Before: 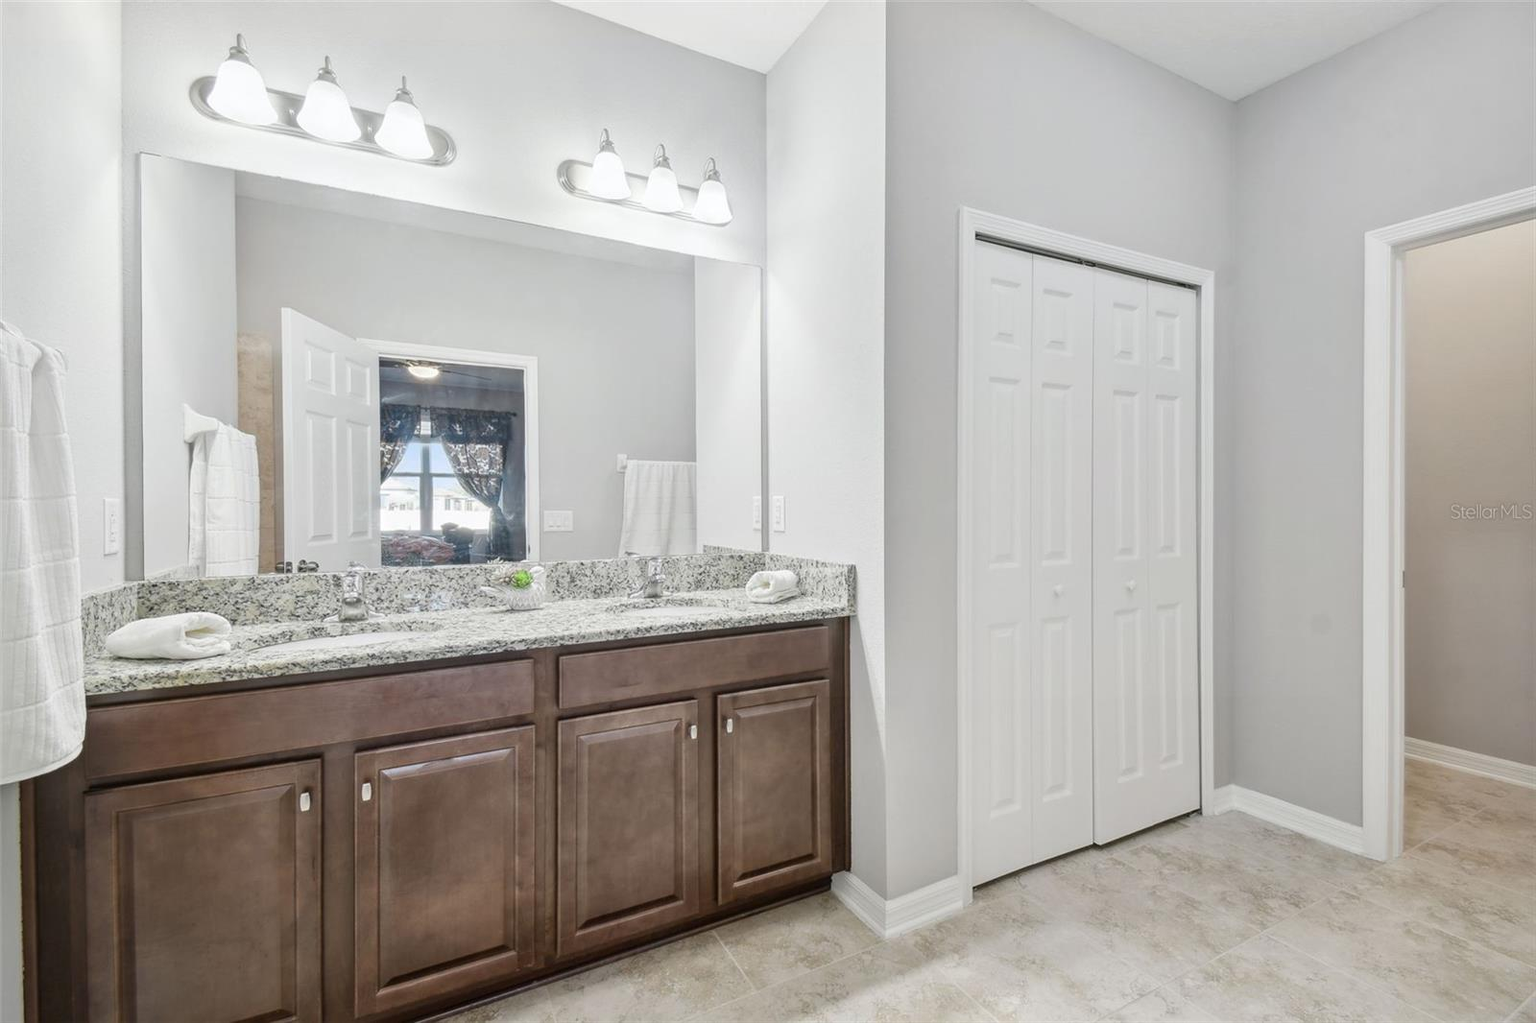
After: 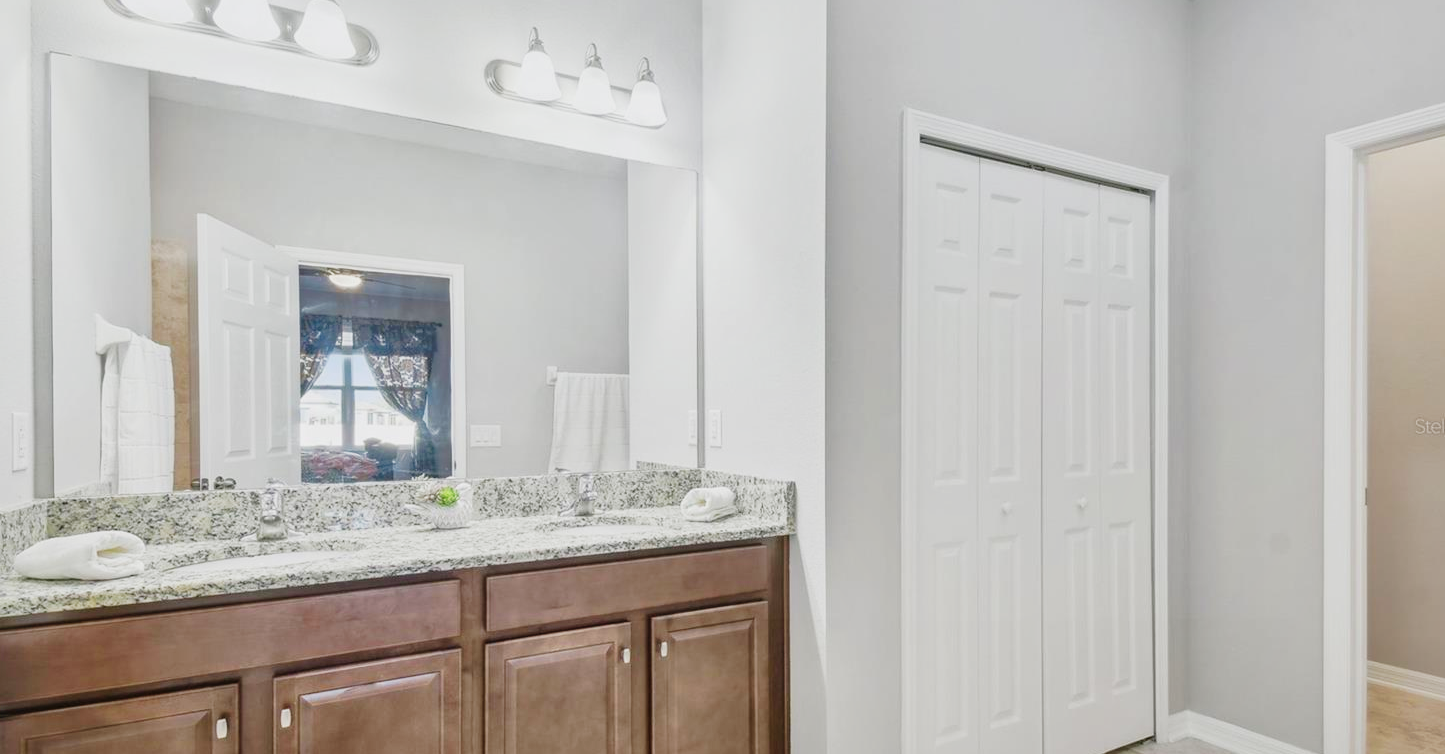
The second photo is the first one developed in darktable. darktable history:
crop: left 6.008%, top 10.096%, right 3.631%, bottom 19.1%
tone curve: curves: ch0 [(0, 0.005) (0.103, 0.081) (0.196, 0.197) (0.391, 0.469) (0.491, 0.585) (0.638, 0.751) (0.822, 0.886) (0.997, 0.959)]; ch1 [(0, 0) (0.172, 0.123) (0.324, 0.253) (0.396, 0.388) (0.474, 0.479) (0.499, 0.498) (0.529, 0.528) (0.579, 0.614) (0.633, 0.677) (0.812, 0.856) (1, 1)]; ch2 [(0, 0) (0.411, 0.424) (0.459, 0.478) (0.5, 0.501) (0.517, 0.526) (0.553, 0.583) (0.609, 0.646) (0.708, 0.768) (0.839, 0.916) (1, 1)], preserve colors none
shadows and highlights: on, module defaults
velvia: on, module defaults
